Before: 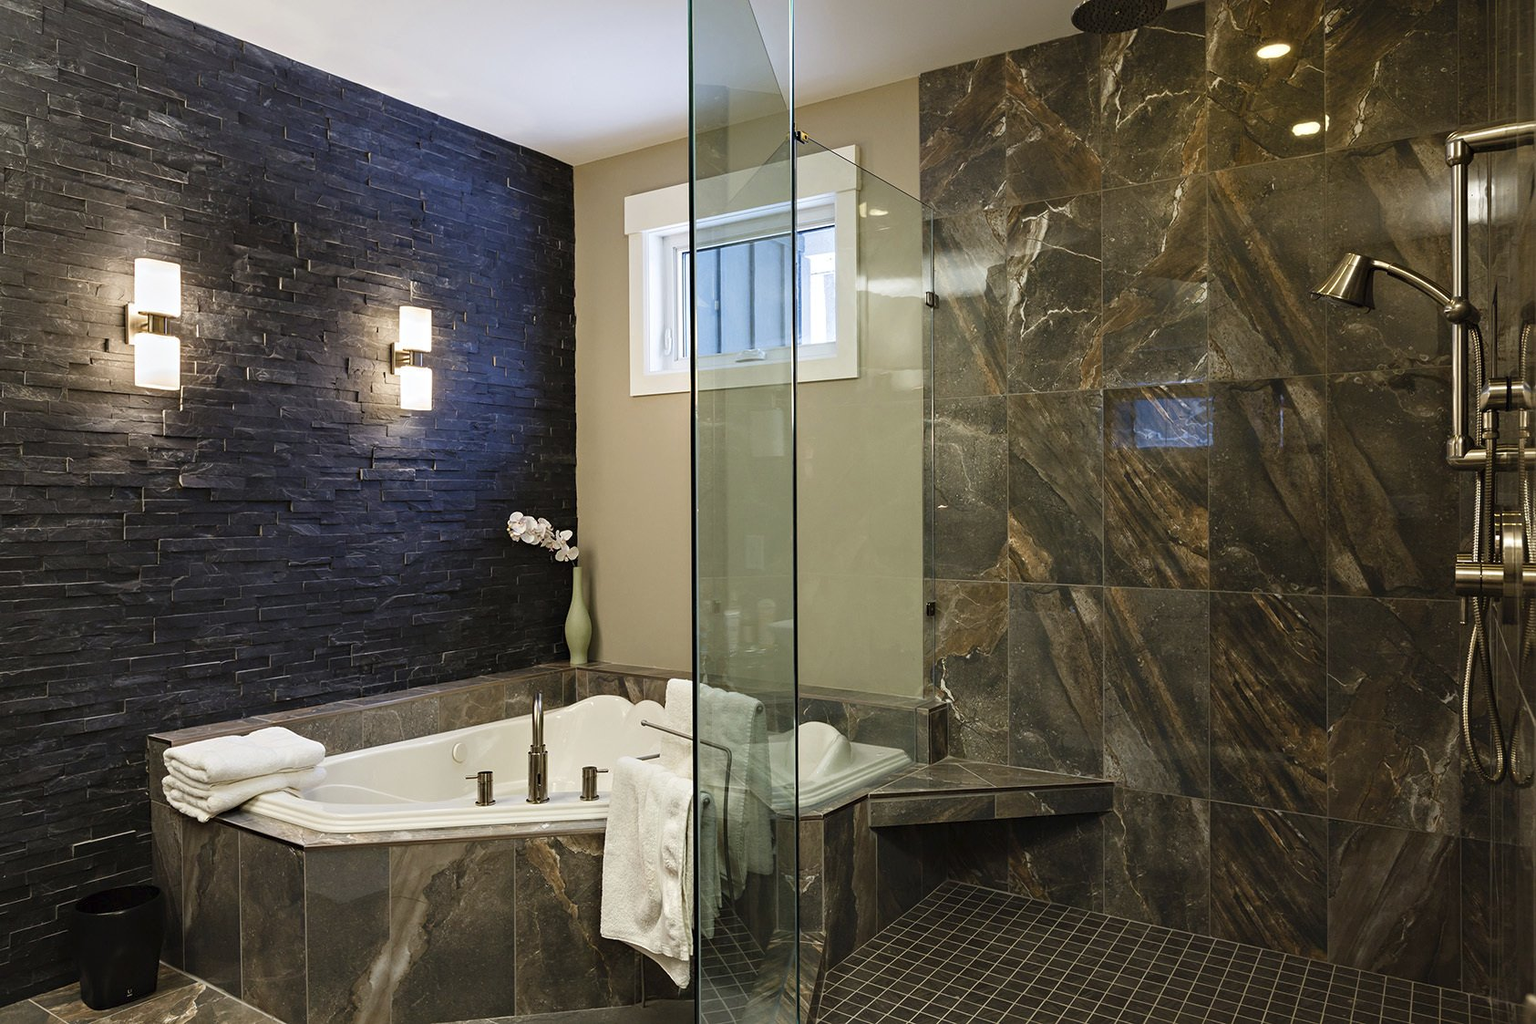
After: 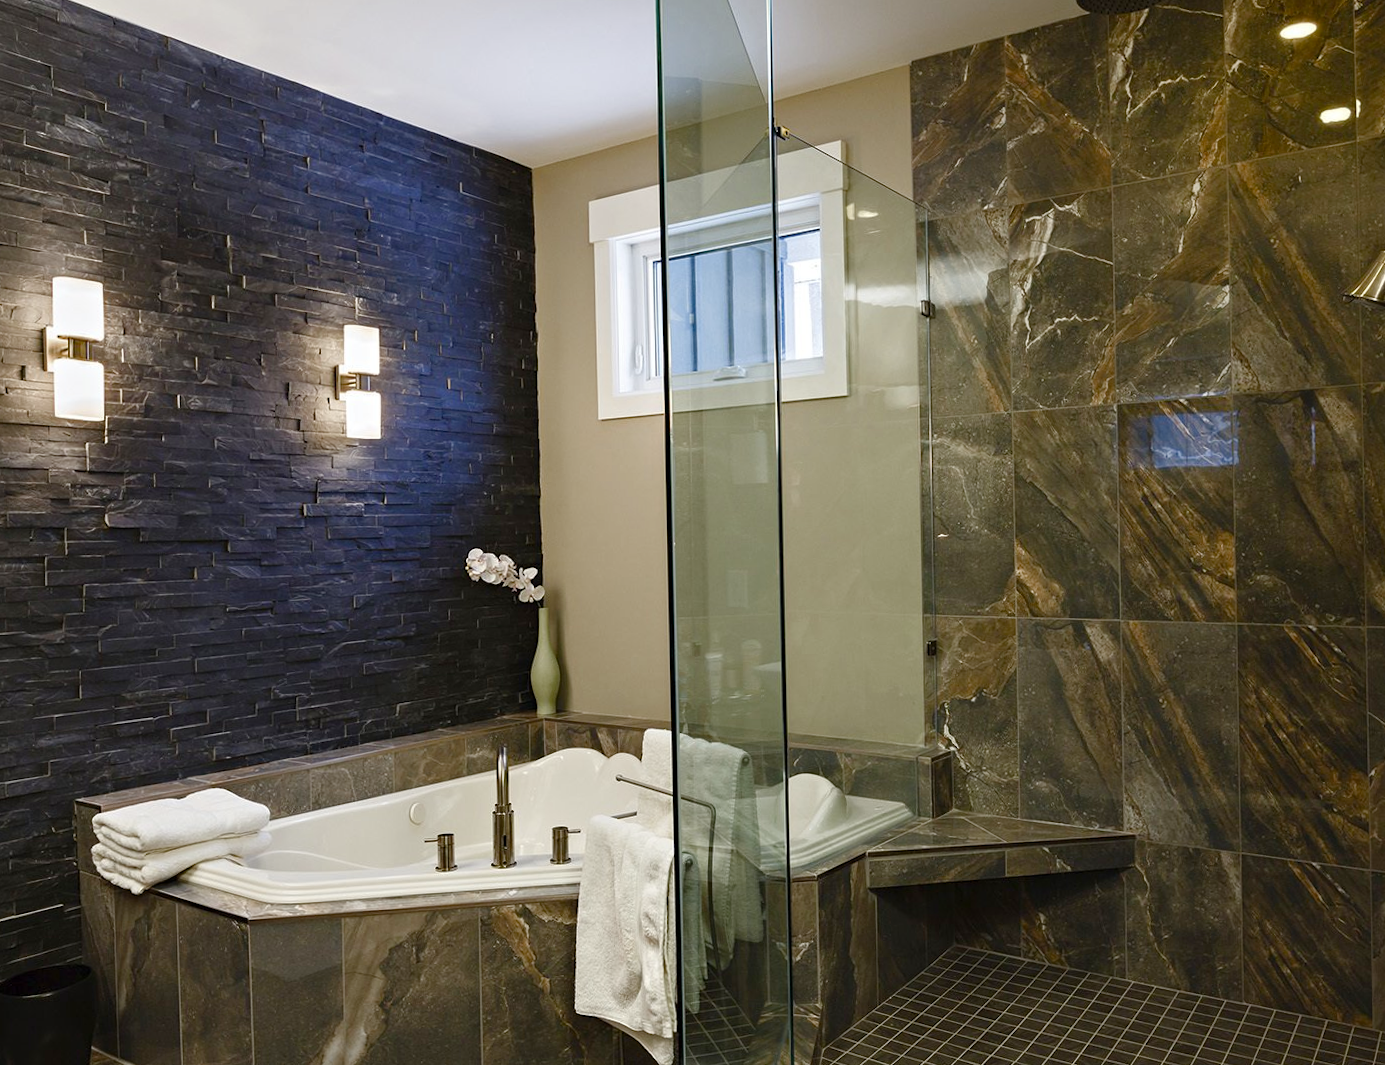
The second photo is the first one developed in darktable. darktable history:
color balance rgb: perceptual saturation grading › global saturation 20%, perceptual saturation grading › highlights -50.13%, perceptual saturation grading › shadows 31.223%, global vibrance 6.317%
crop and rotate: angle 0.882°, left 4.398%, top 0.461%, right 11.478%, bottom 2.461%
